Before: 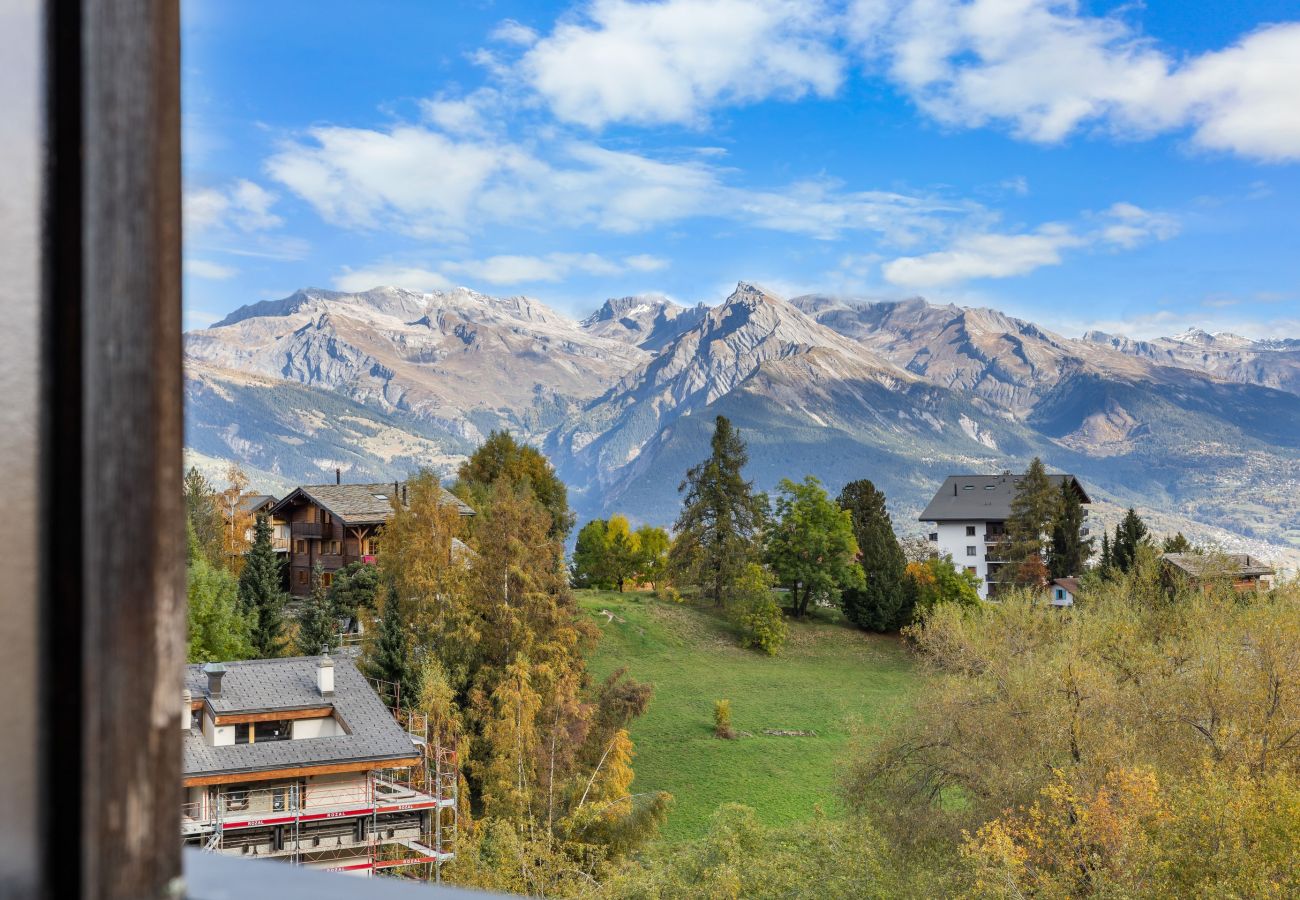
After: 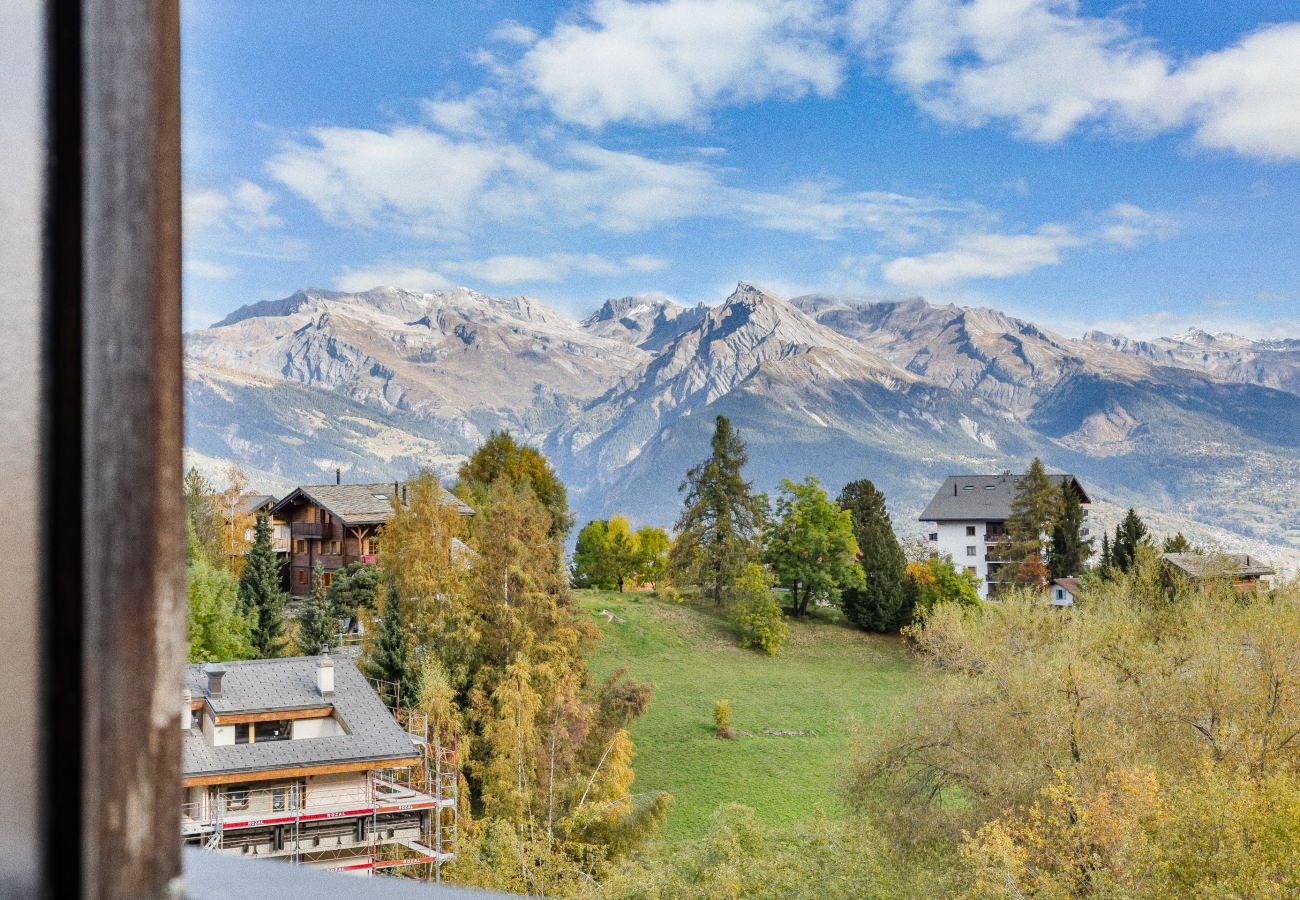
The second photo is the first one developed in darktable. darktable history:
tone curve: curves: ch0 [(0, 0) (0.003, 0.004) (0.011, 0.015) (0.025, 0.033) (0.044, 0.059) (0.069, 0.092) (0.1, 0.132) (0.136, 0.18) (0.177, 0.235) (0.224, 0.297) (0.277, 0.366) (0.335, 0.44) (0.399, 0.52) (0.468, 0.594) (0.543, 0.661) (0.623, 0.727) (0.709, 0.79) (0.801, 0.86) (0.898, 0.928) (1, 1)], preserve colors none
shadows and highlights: shadows 43.71, white point adjustment -1.46, soften with gaussian
grain: on, module defaults
